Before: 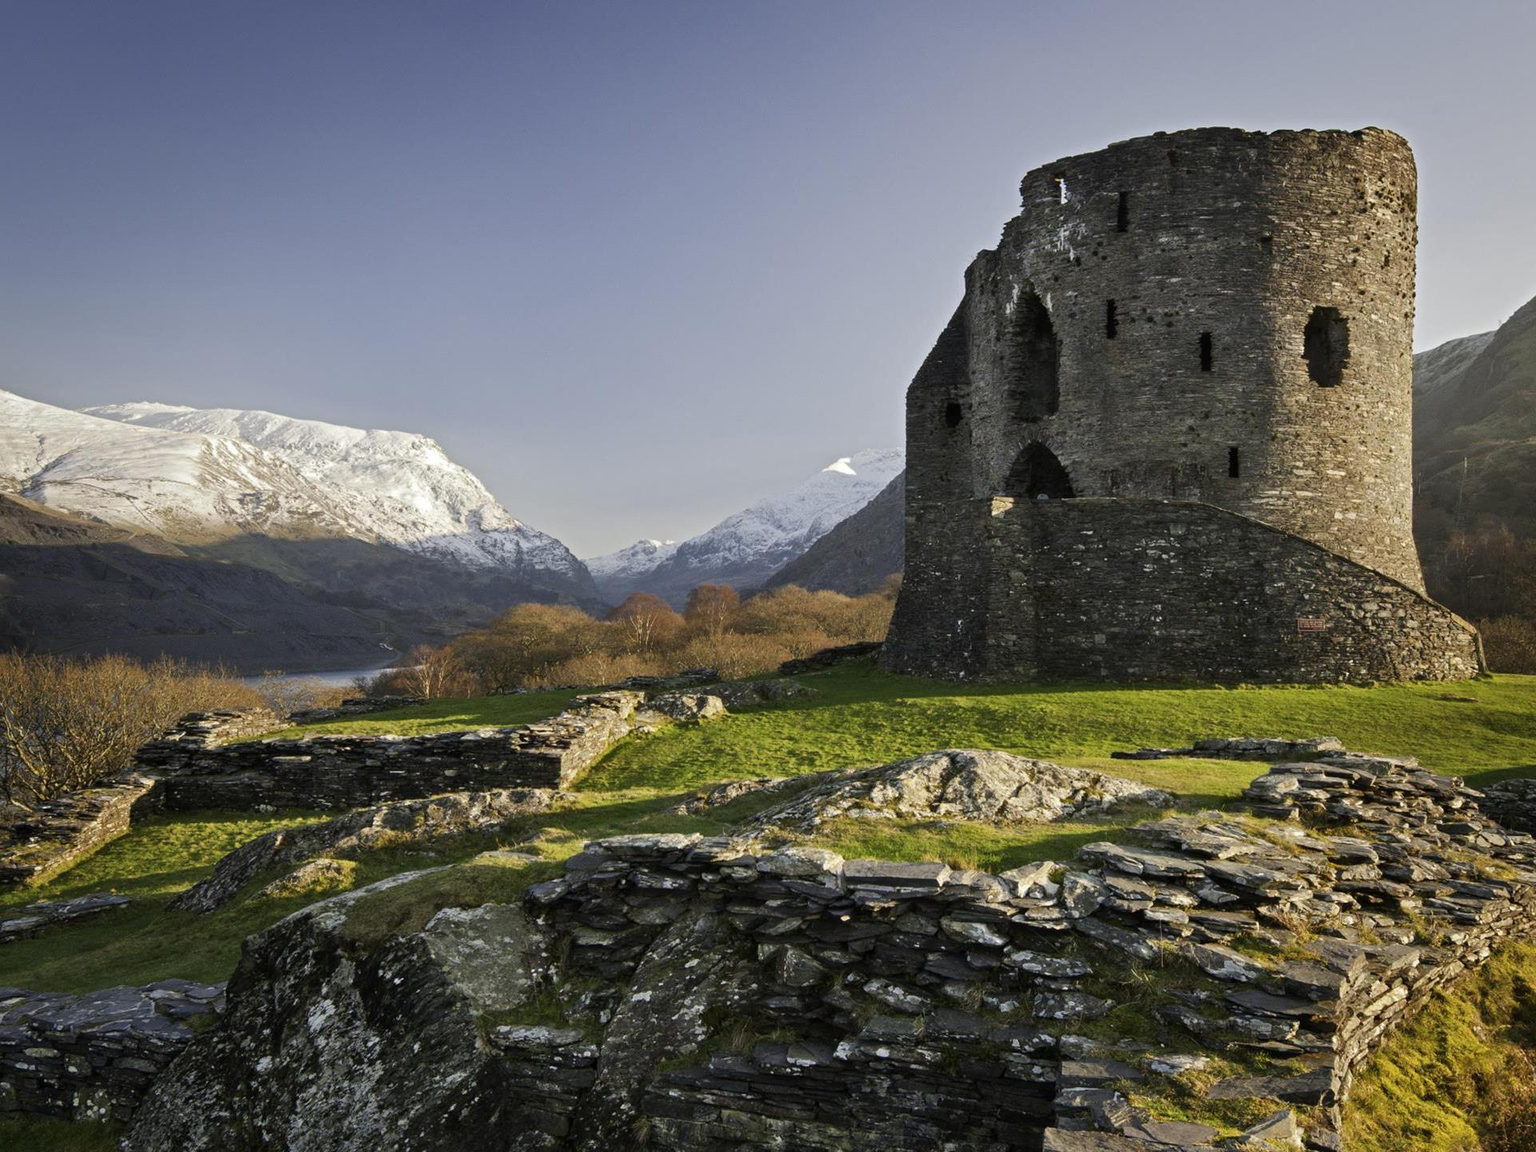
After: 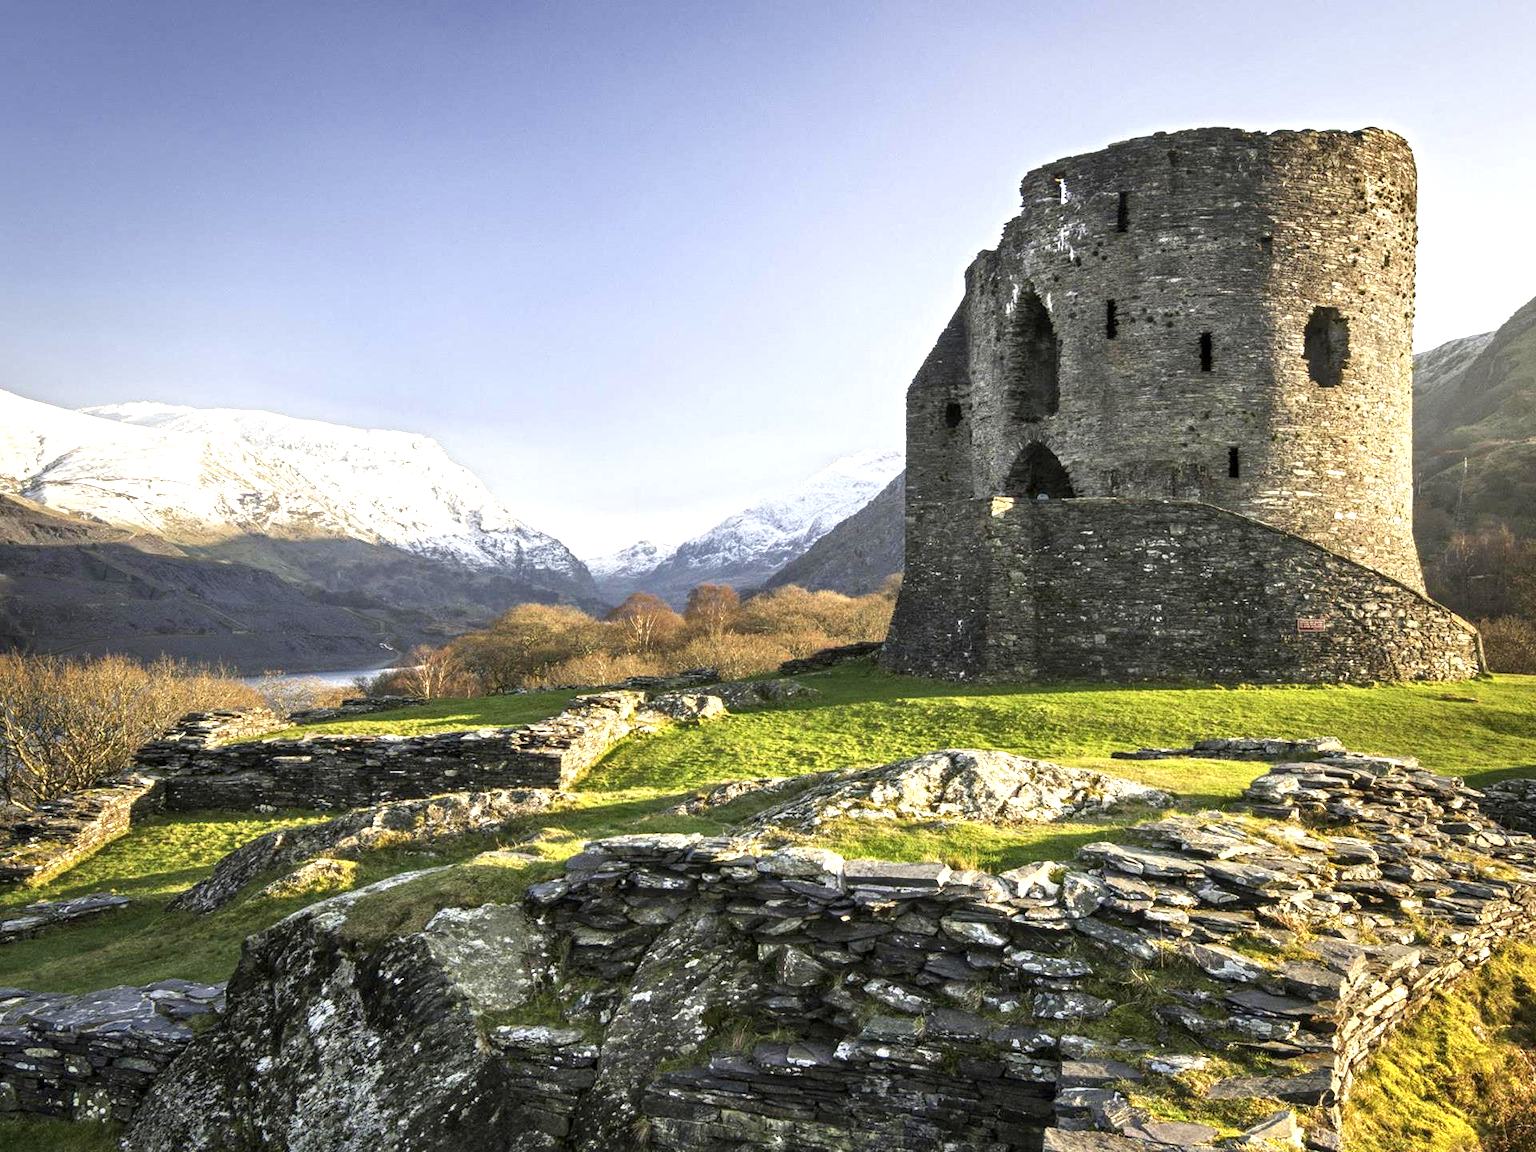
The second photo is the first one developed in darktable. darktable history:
local contrast: on, module defaults
exposure: exposure 1.15 EV, compensate highlight preservation false
